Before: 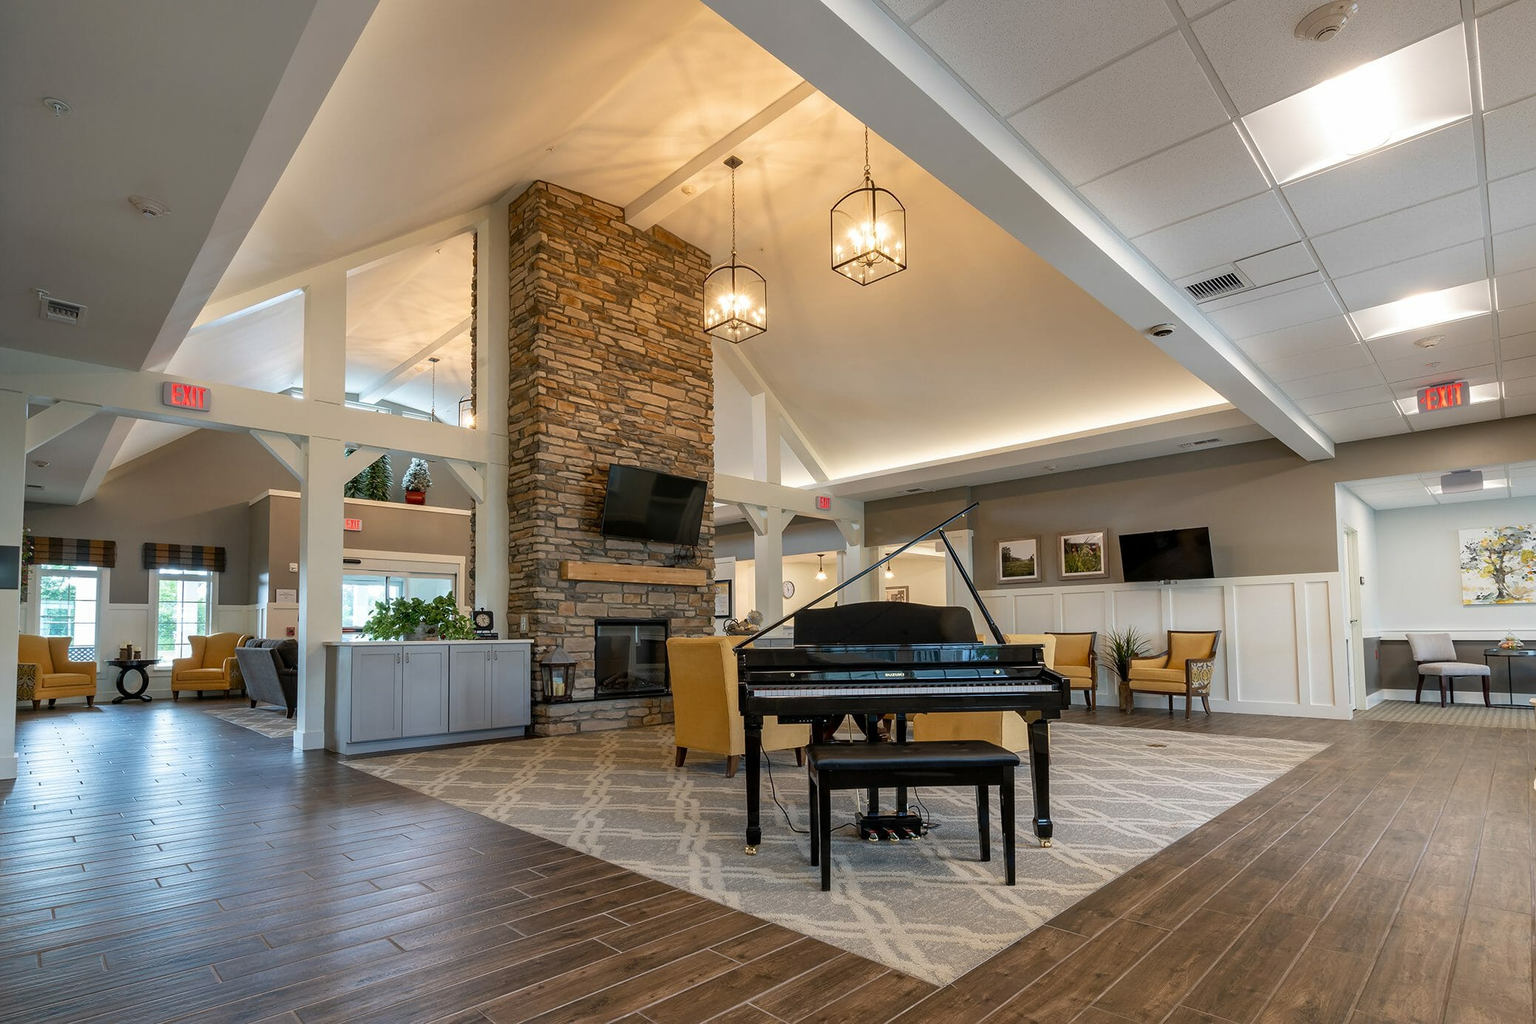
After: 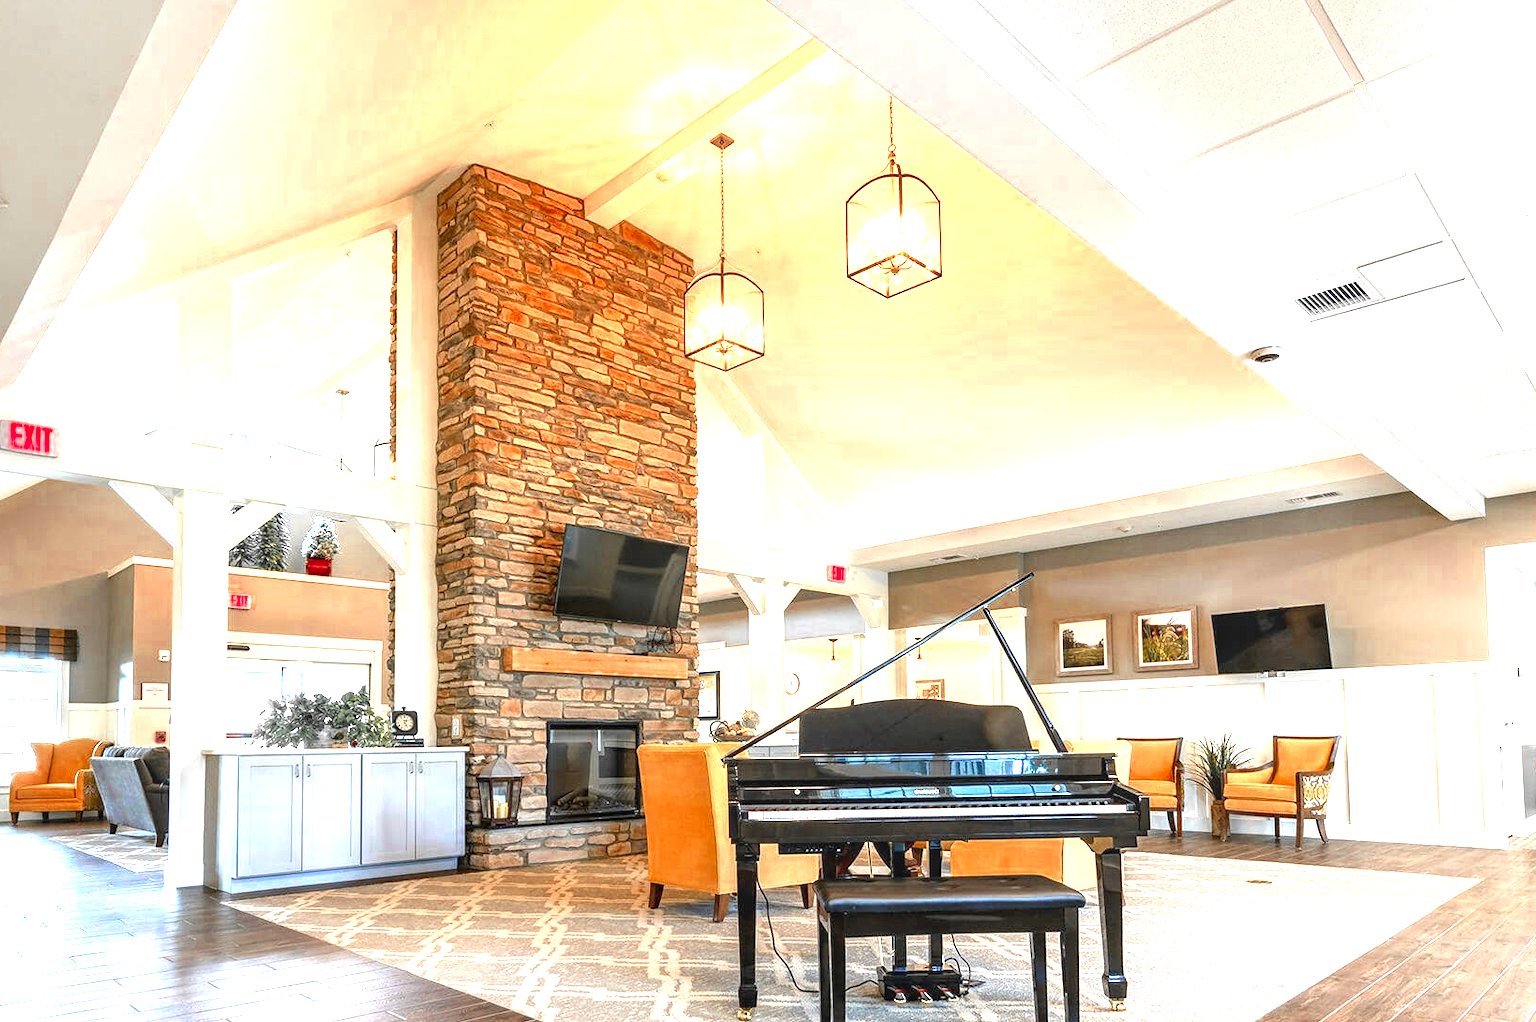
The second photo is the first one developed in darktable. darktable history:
color zones: curves: ch0 [(0, 0.363) (0.128, 0.373) (0.25, 0.5) (0.402, 0.407) (0.521, 0.525) (0.63, 0.559) (0.729, 0.662) (0.867, 0.471)]; ch1 [(0, 0.515) (0.136, 0.618) (0.25, 0.5) (0.378, 0) (0.516, 0) (0.622, 0.593) (0.737, 0.819) (0.87, 0.593)]; ch2 [(0, 0.529) (0.128, 0.471) (0.282, 0.451) (0.386, 0.662) (0.516, 0.525) (0.633, 0.554) (0.75, 0.62) (0.875, 0.441)]
crop and rotate: left 10.725%, top 5.048%, right 10.419%, bottom 16.26%
local contrast: on, module defaults
exposure: black level correction 0, exposure 2 EV, compensate highlight preservation false
